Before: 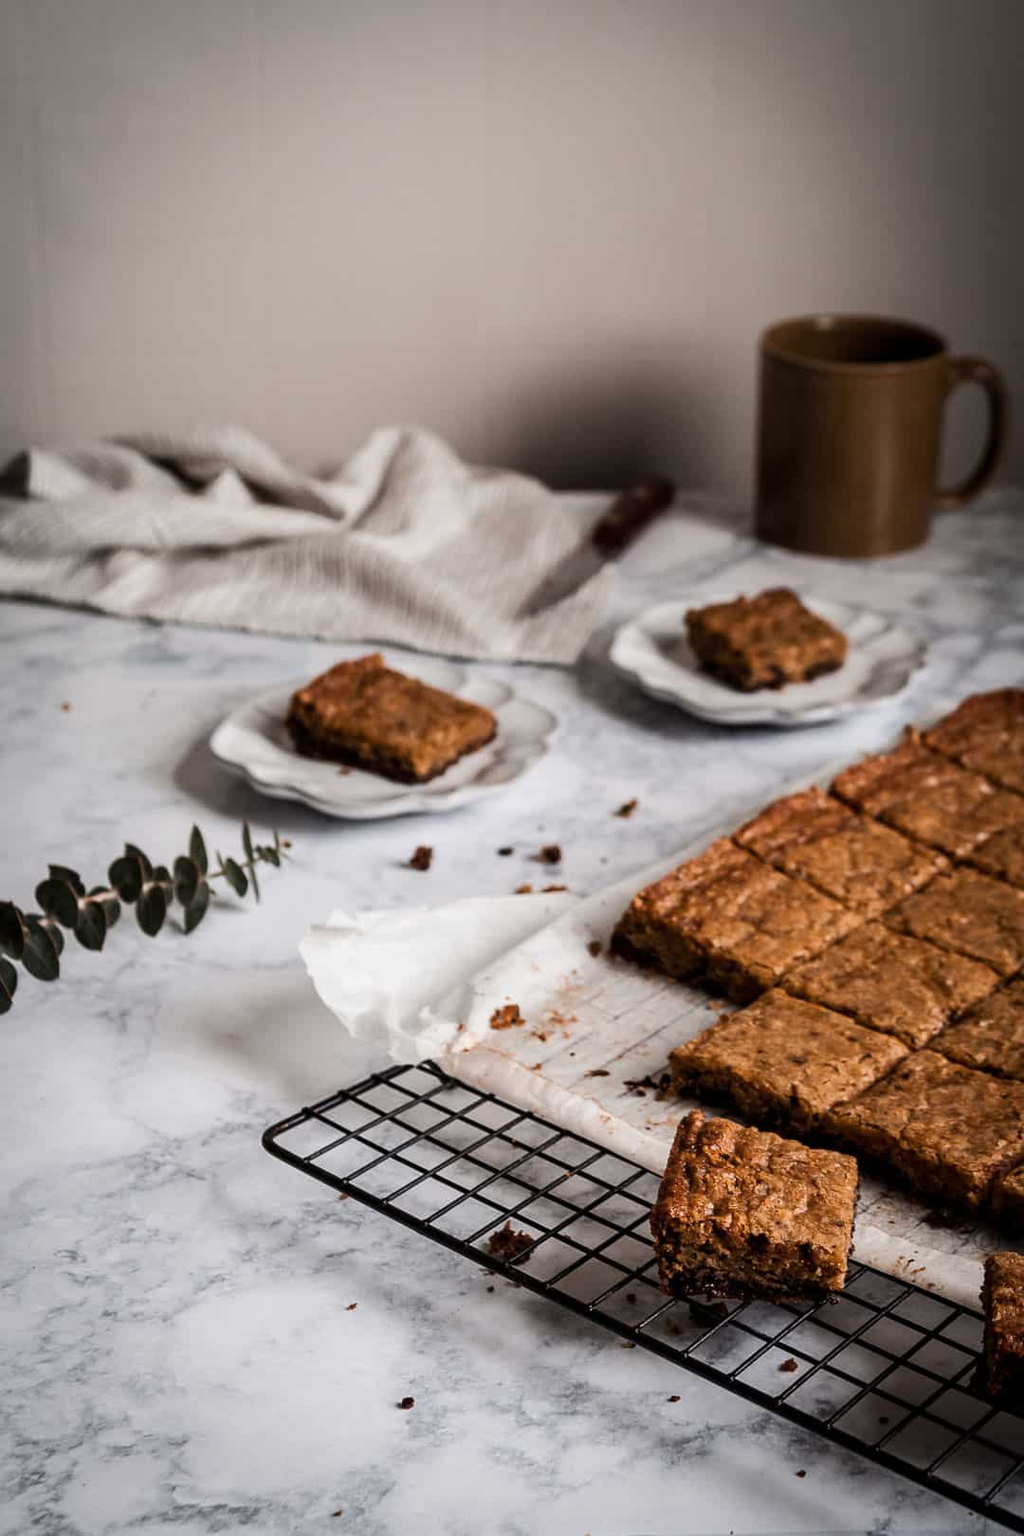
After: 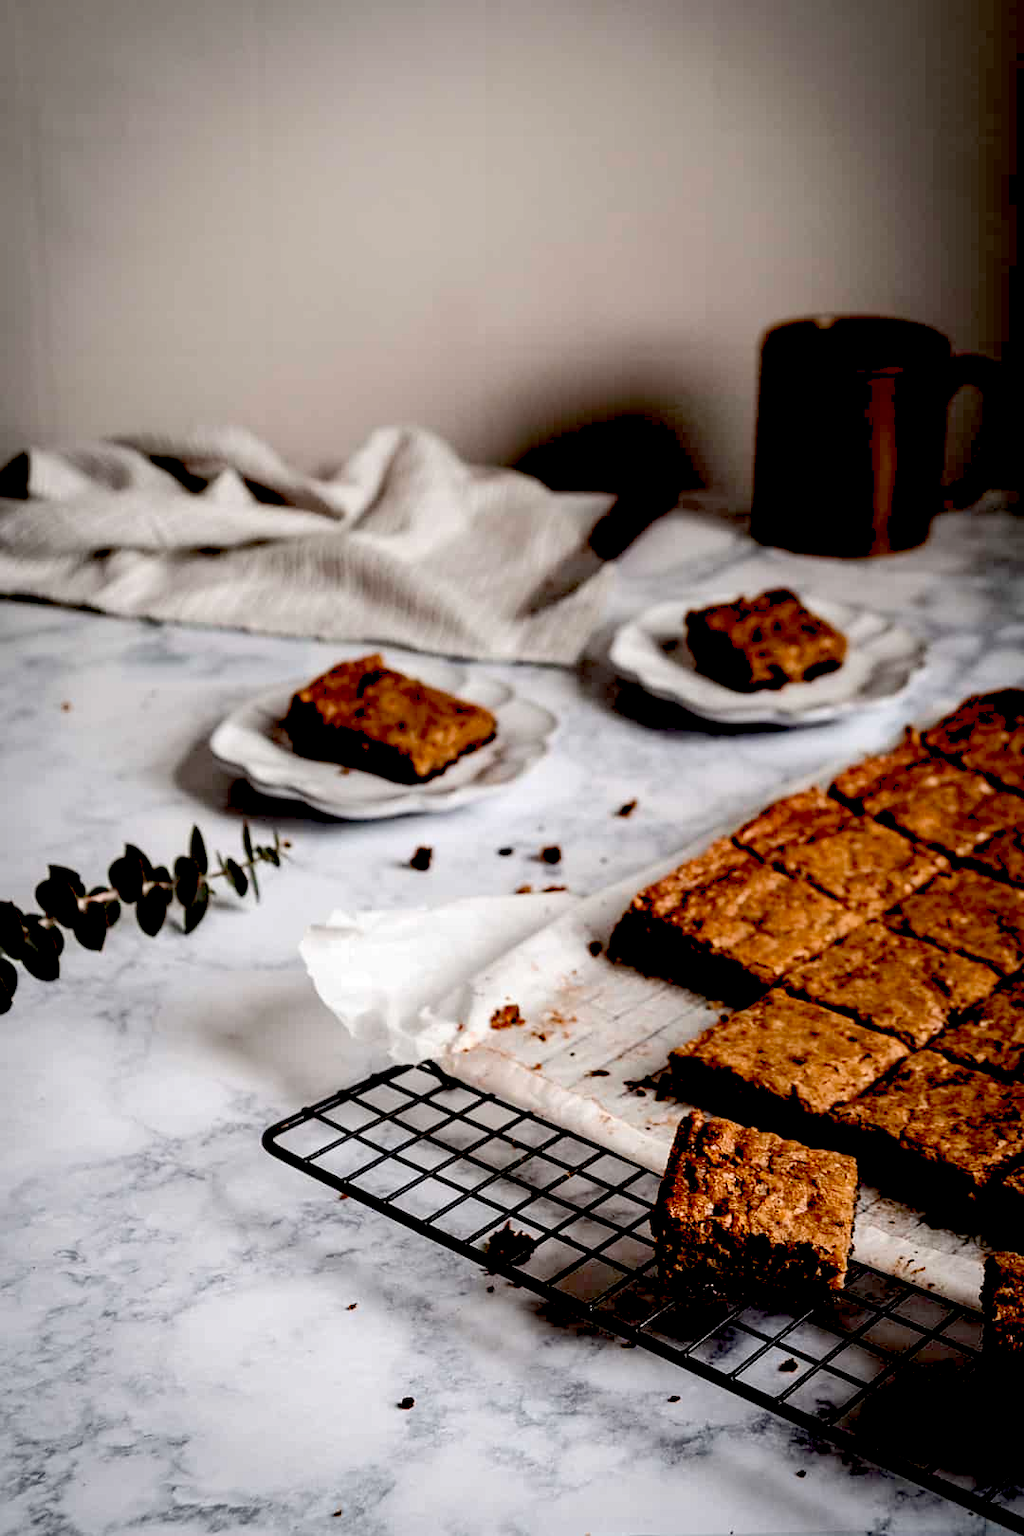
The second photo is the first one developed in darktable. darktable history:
exposure: black level correction 0.046, exposure 0.013 EV, compensate highlight preservation false
levels: levels [0, 0.48, 0.961]
